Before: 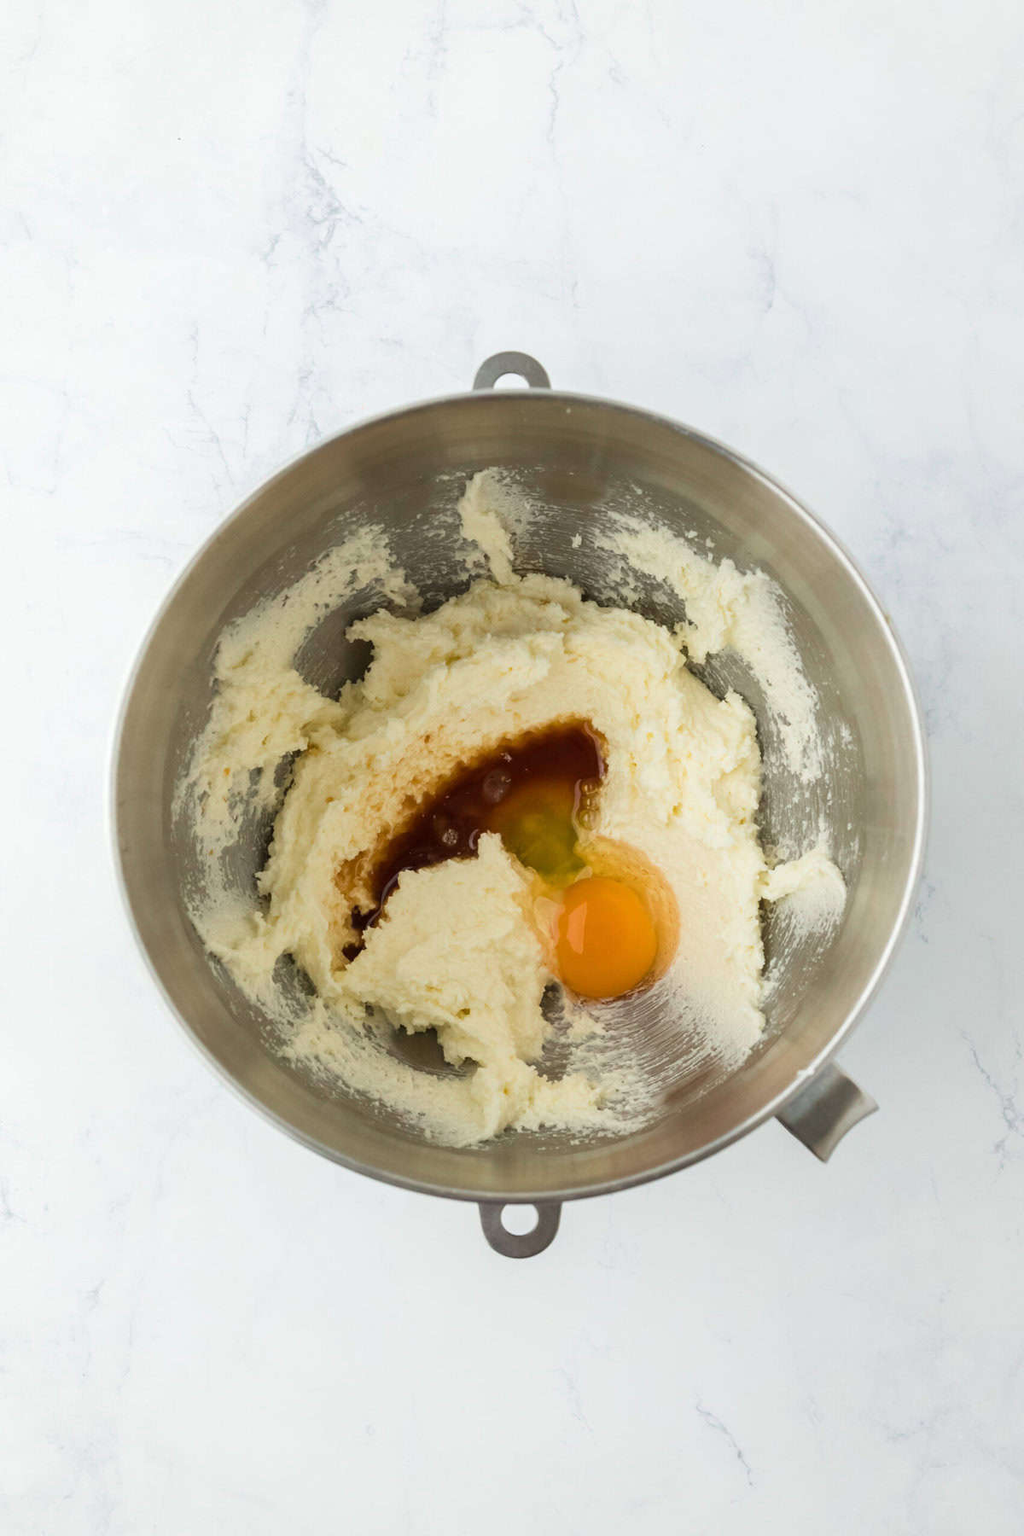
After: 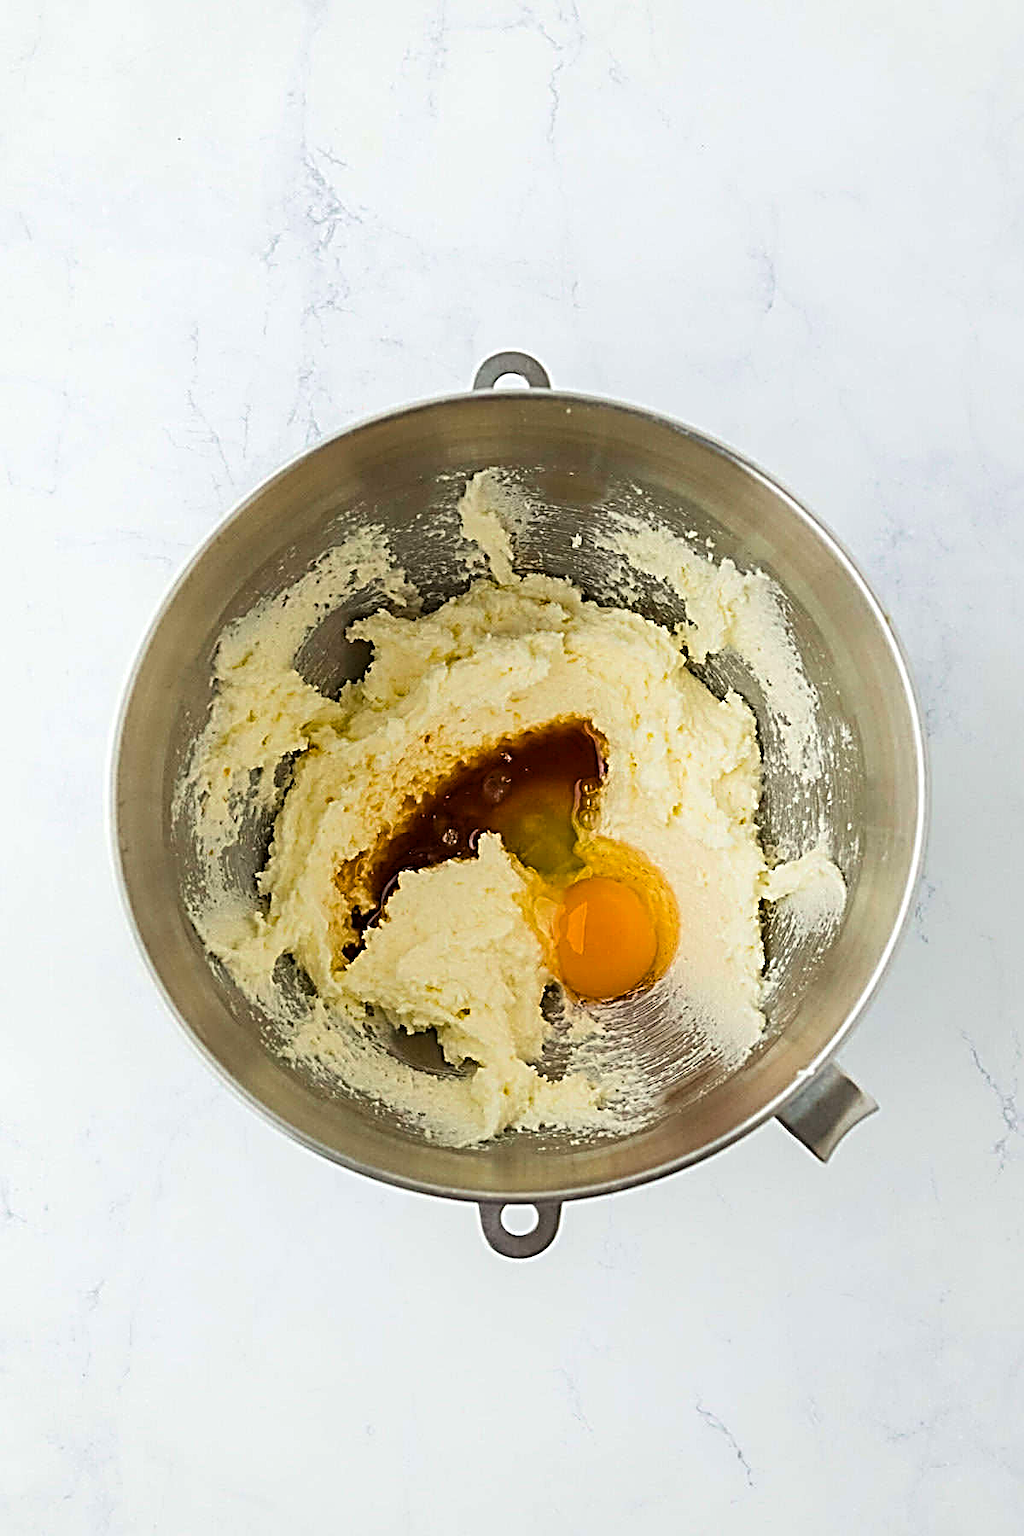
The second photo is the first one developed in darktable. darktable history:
color balance rgb: perceptual saturation grading › global saturation 30%
sharpen: radius 3.158, amount 1.731
tone curve: curves: ch0 [(0, 0) (0.265, 0.253) (0.732, 0.751) (1, 1)], color space Lab, linked channels, preserve colors none
